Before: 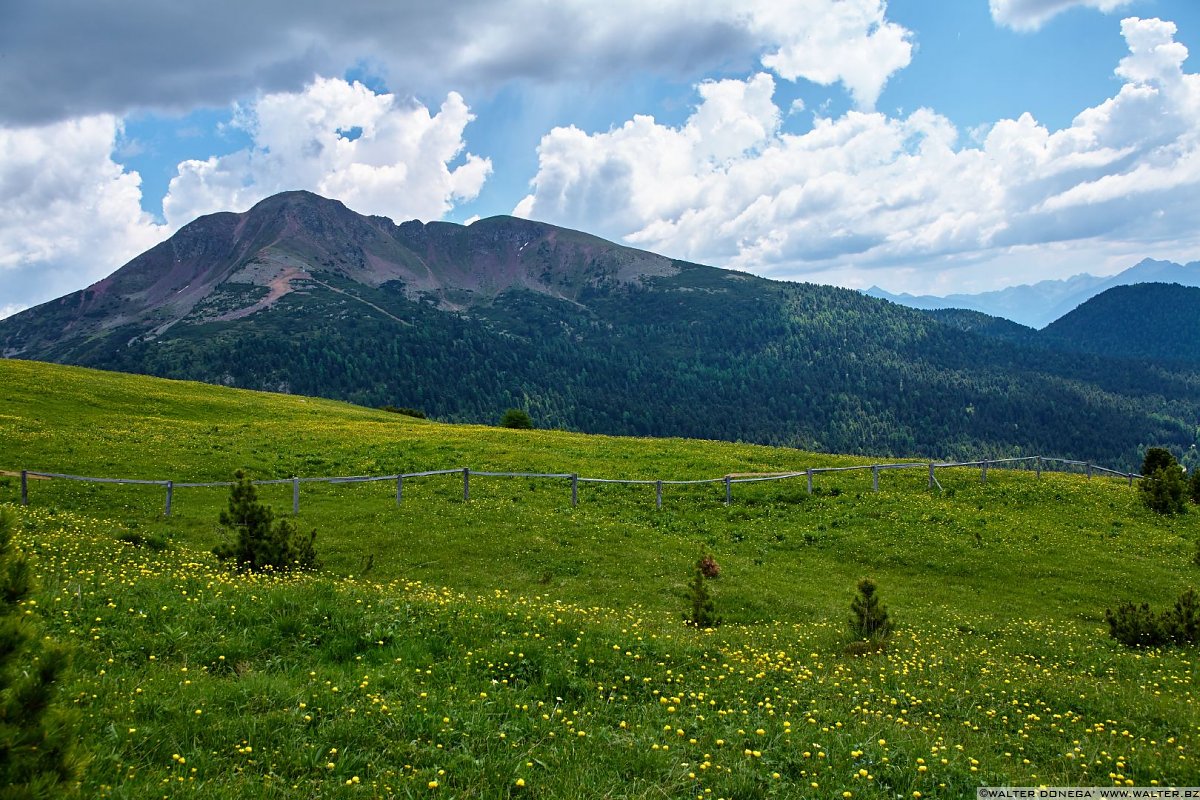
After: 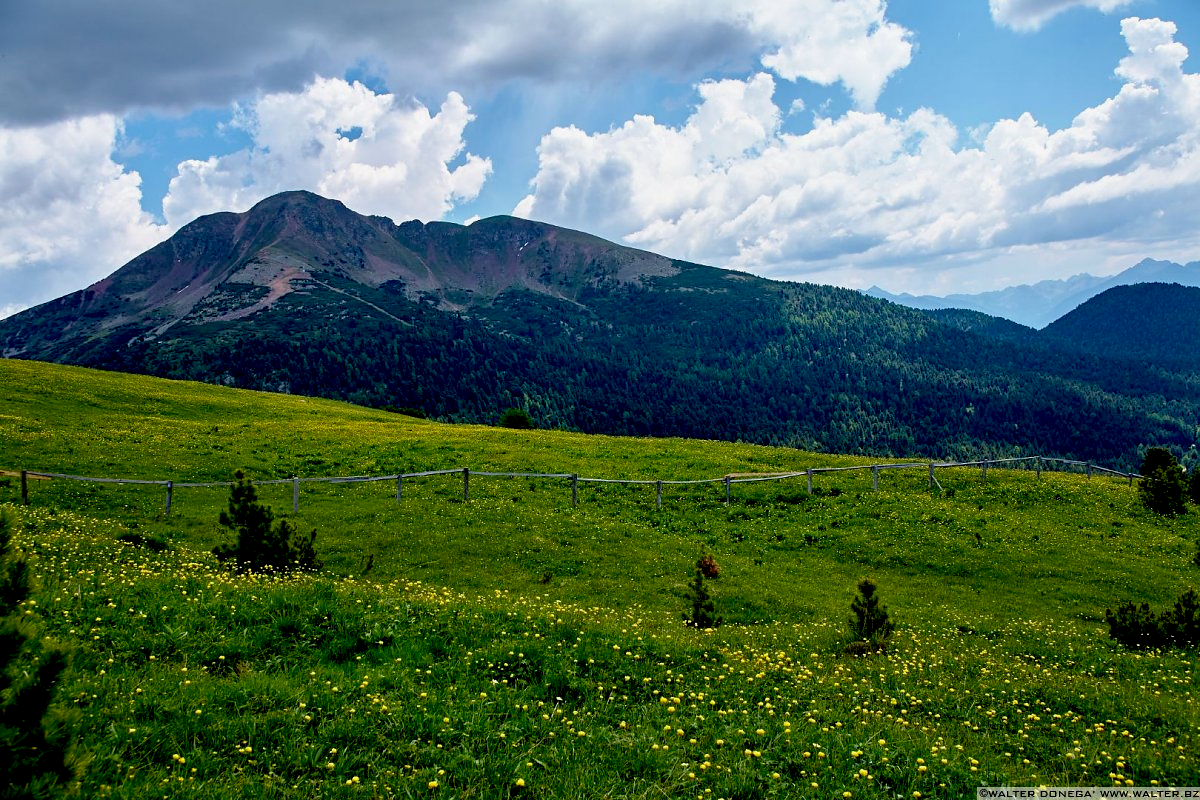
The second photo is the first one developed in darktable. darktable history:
exposure: black level correction 0.028, exposure -0.074 EV, compensate highlight preservation false
